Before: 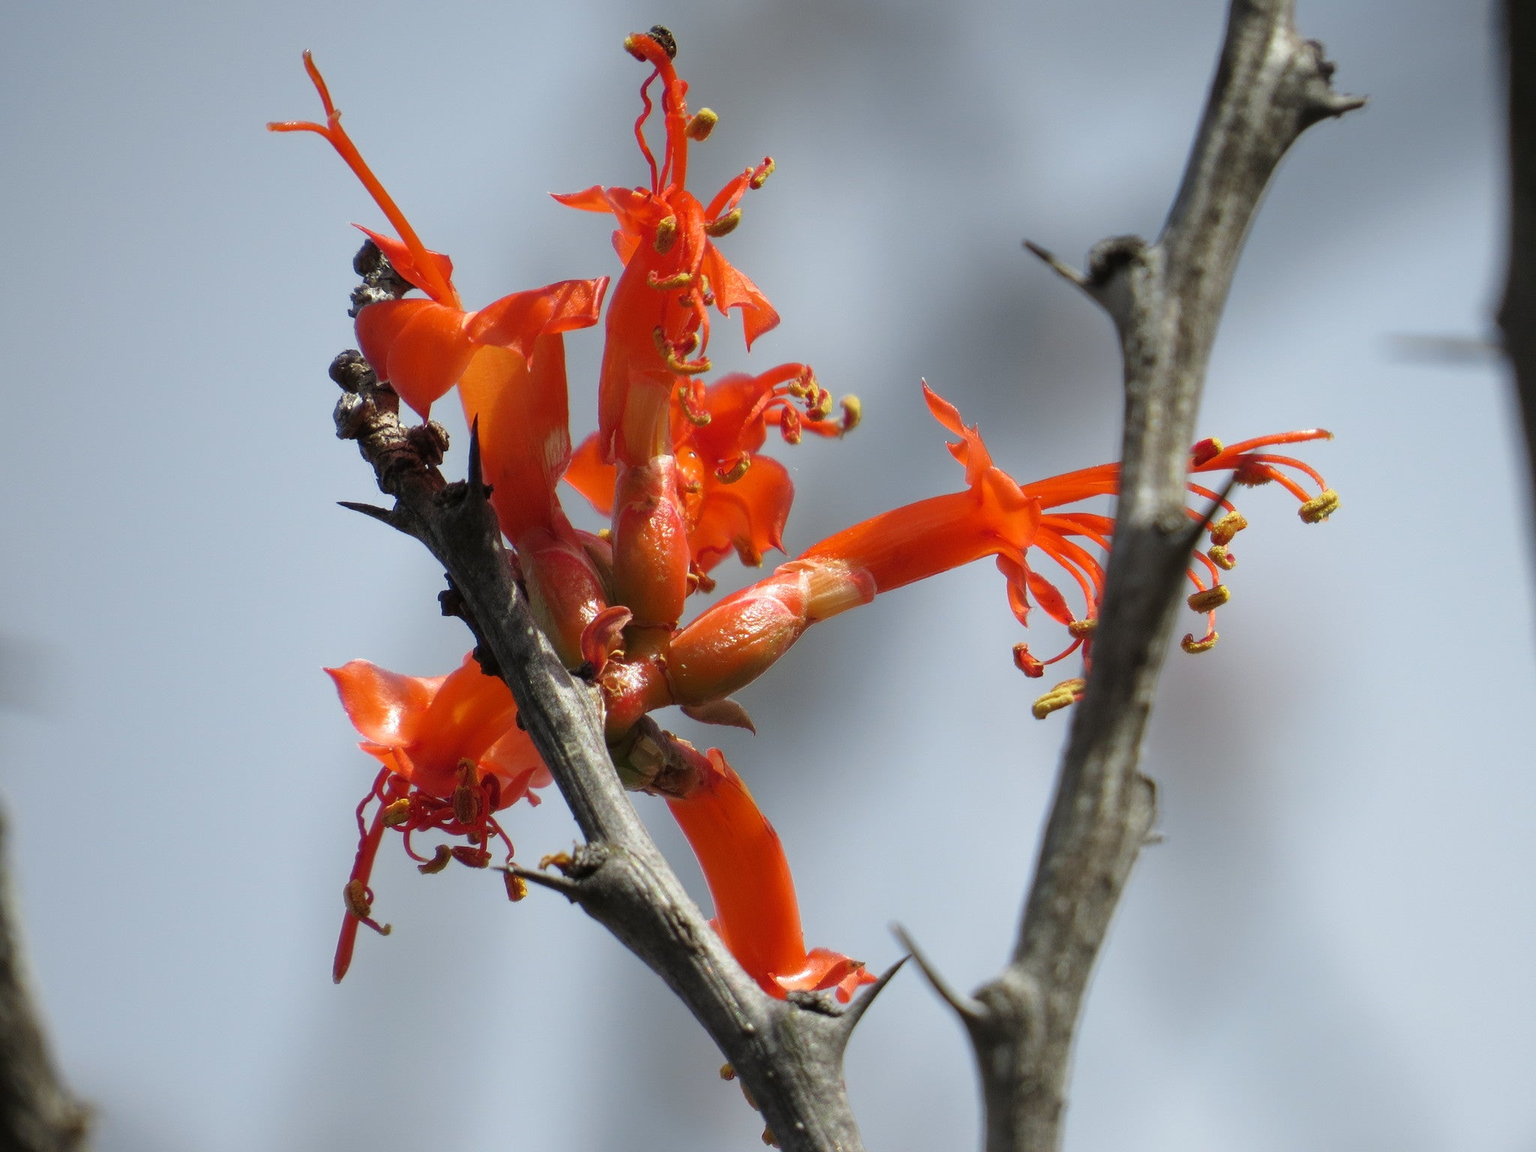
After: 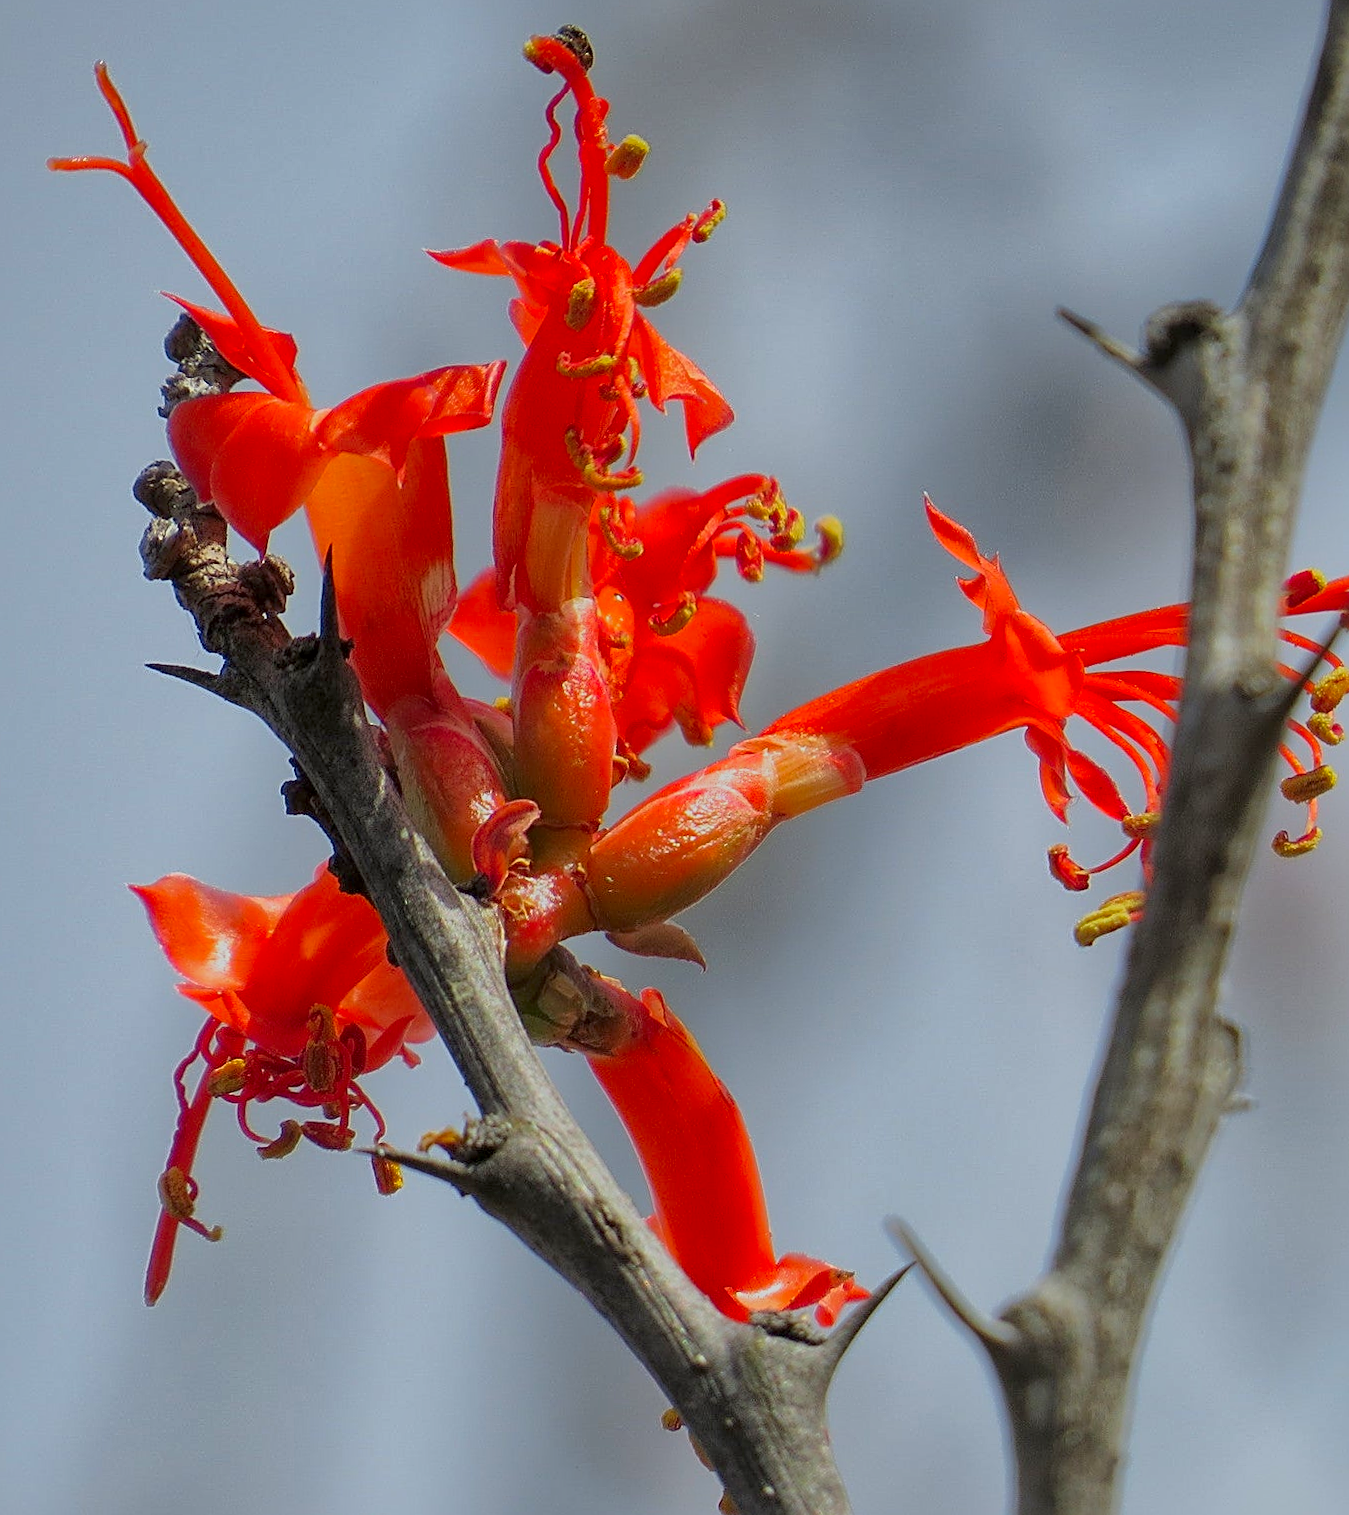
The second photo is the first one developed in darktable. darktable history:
exposure: black level correction 0.001, exposure 1 EV, compensate highlight preservation false
crop and rotate: left 14.436%, right 18.898%
sharpen: amount 0.901
rotate and perspective: rotation -0.45°, automatic cropping original format, crop left 0.008, crop right 0.992, crop top 0.012, crop bottom 0.988
global tonemap: drago (1, 100), detail 1
